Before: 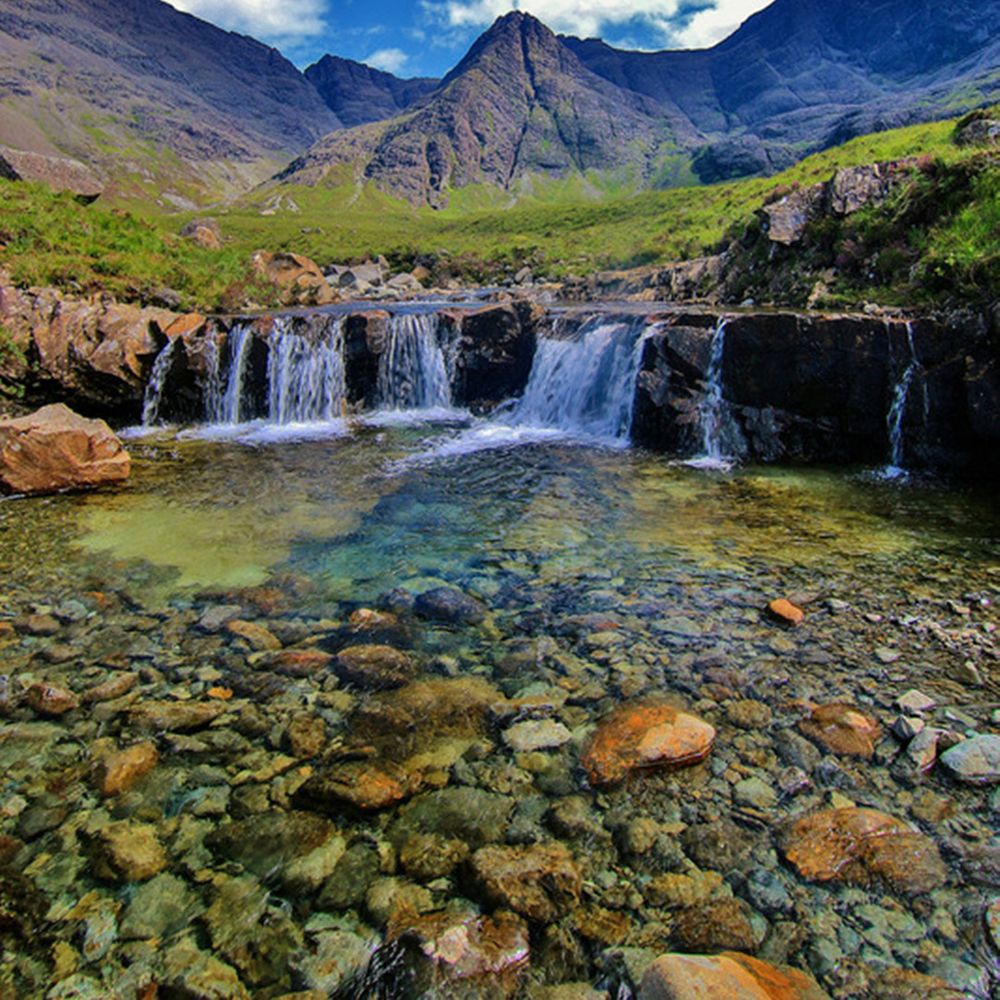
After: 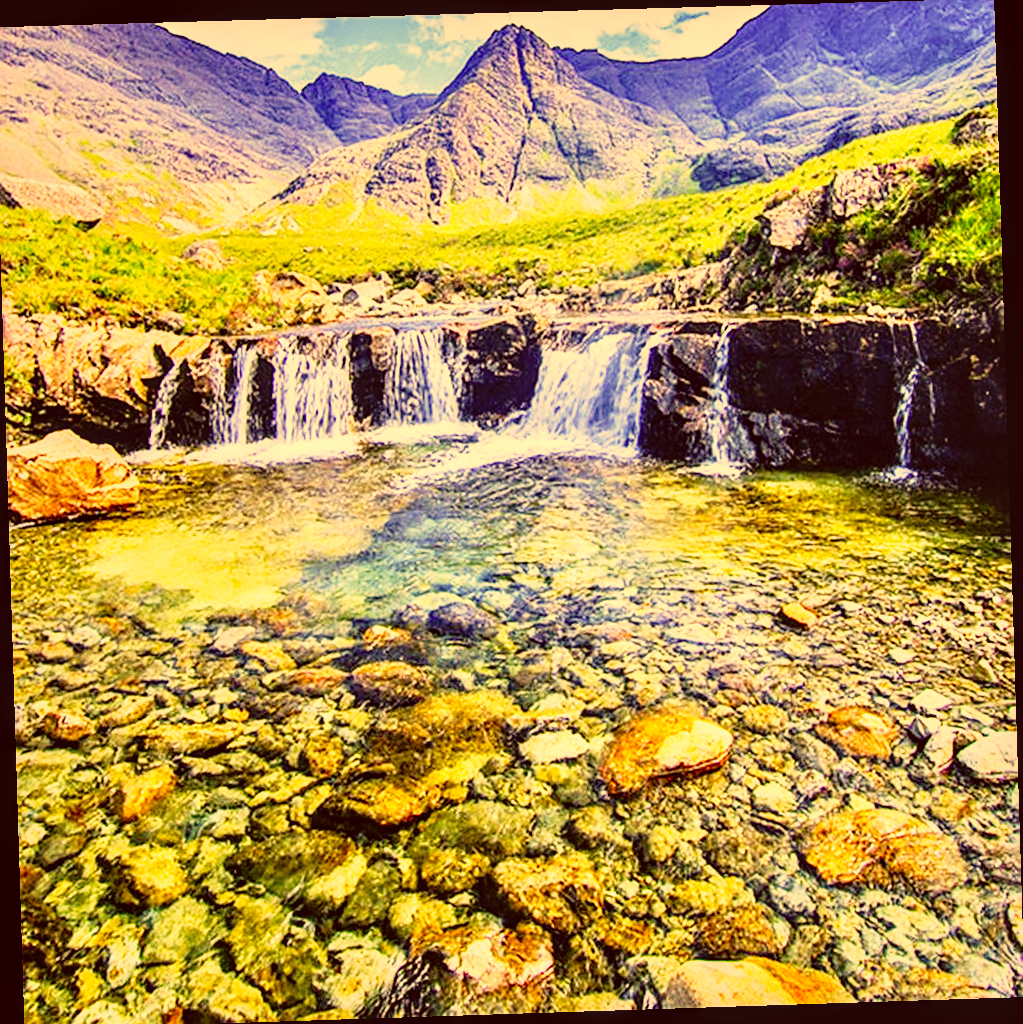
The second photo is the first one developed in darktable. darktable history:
white balance: red 1.009, blue 0.985
sharpen: on, module defaults
base curve: curves: ch0 [(0, 0) (0.012, 0.01) (0.073, 0.168) (0.31, 0.711) (0.645, 0.957) (1, 1)], preserve colors none
rotate and perspective: rotation -1.77°, lens shift (horizontal) 0.004, automatic cropping off
color correction: highlights a* 10.12, highlights b* 39.04, shadows a* 14.62, shadows b* 3.37
local contrast: on, module defaults
crop and rotate: left 0.614%, top 0.179%, bottom 0.309%
exposure: black level correction 0, exposure 0.9 EV, compensate highlight preservation false
